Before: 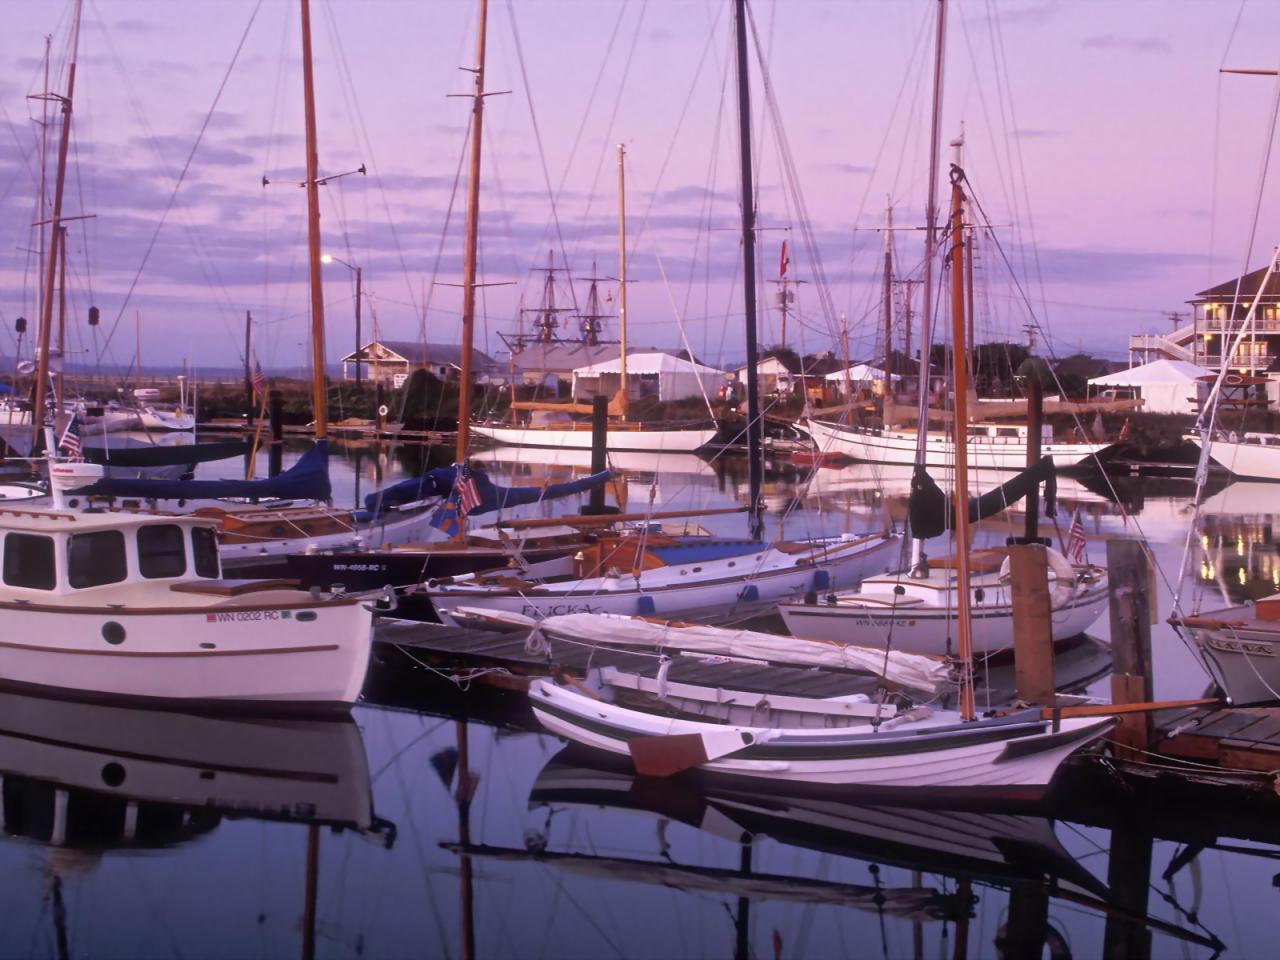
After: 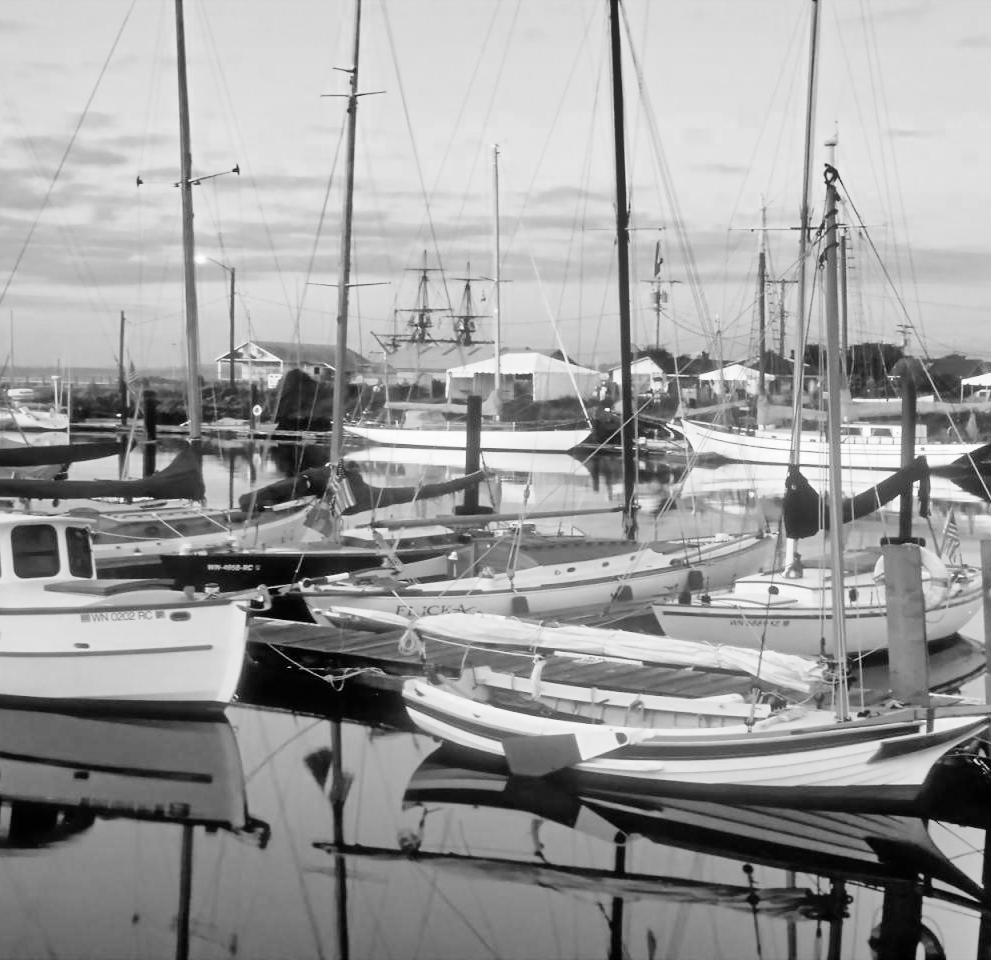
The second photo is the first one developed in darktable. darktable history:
color balance: mode lift, gamma, gain (sRGB), lift [1.04, 1, 1, 0.97], gamma [1.01, 1, 1, 0.97], gain [0.96, 1, 1, 0.97]
exposure: black level correction 0, exposure 1.75 EV, compensate exposure bias true, compensate highlight preservation false
shadows and highlights: shadows 60, soften with gaussian
crop: left 9.88%, right 12.664%
white balance: emerald 1
filmic rgb: black relative exposure -5 EV, hardness 2.88, contrast 1.2
monochrome: on, module defaults
